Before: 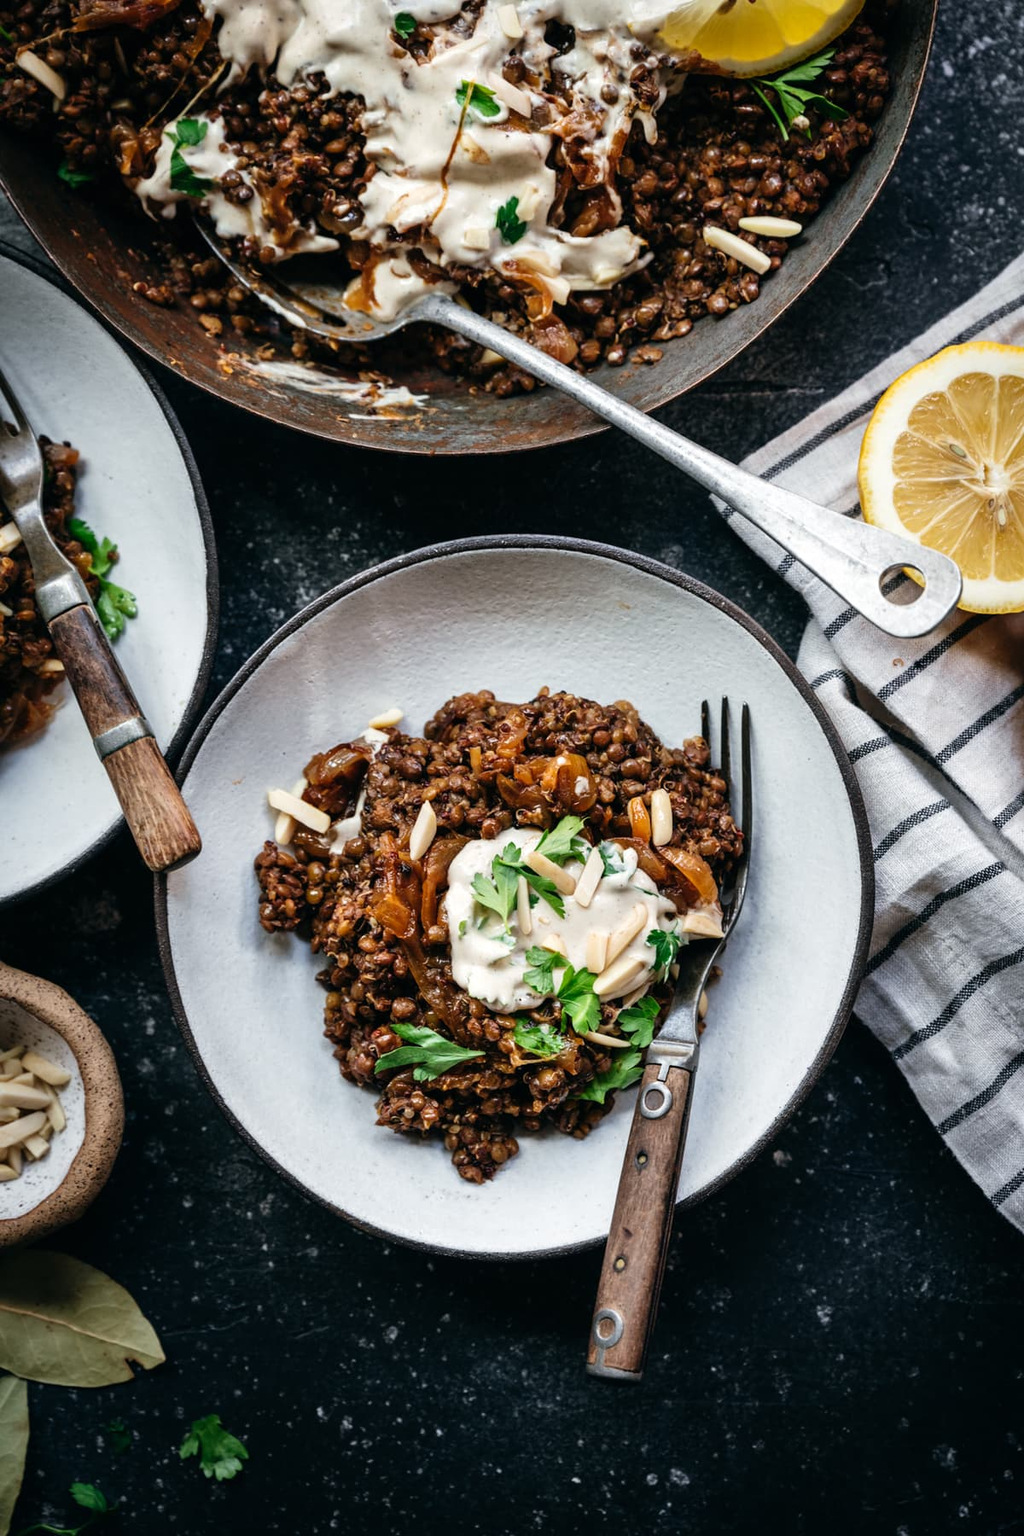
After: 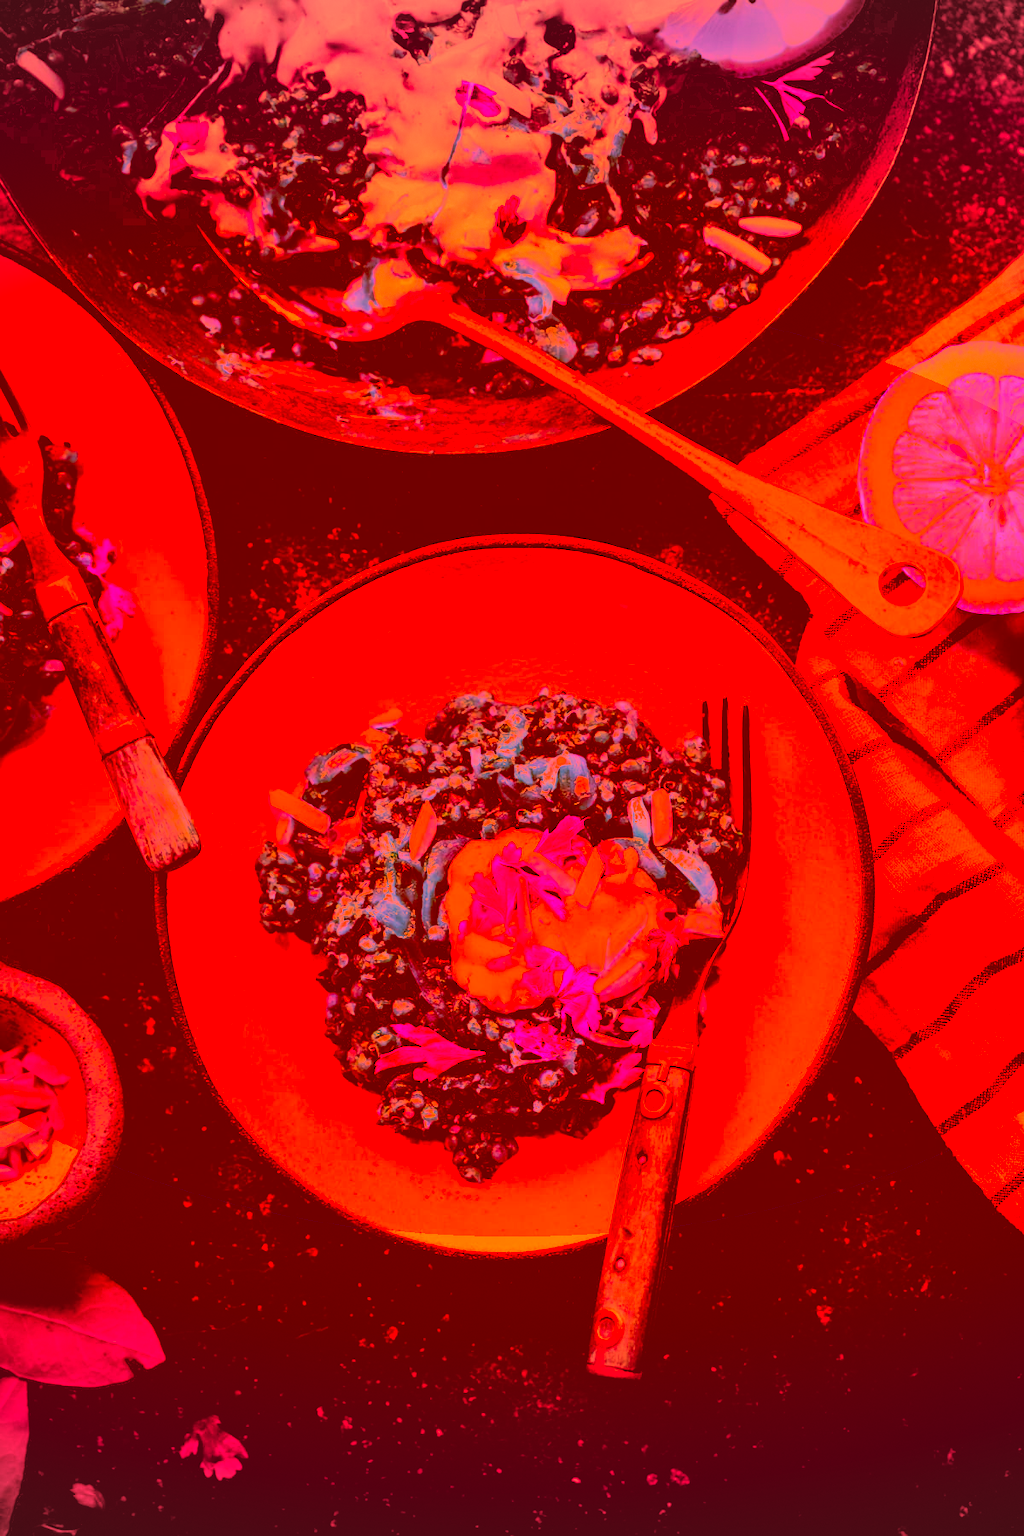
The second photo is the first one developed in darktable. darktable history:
color correction: highlights a* -39.37, highlights b* -39.62, shadows a* -39.53, shadows b* -39.76, saturation -2.96
vignetting: fall-off start 97.63%, fall-off radius 100.5%, width/height ratio 1.376, dithering 8-bit output, unbound false
contrast brightness saturation: brightness 0.148
filmic rgb: black relative exposure -4.94 EV, white relative exposure 2.84 EV, hardness 3.72, add noise in highlights 0, preserve chrominance max RGB, color science v3 (2019), use custom middle-gray values true, contrast in highlights soft
shadows and highlights: radius 93.32, shadows -14.52, white point adjustment 0.172, highlights 32.48, compress 48.65%, soften with gaussian
exposure: black level correction 0.001, compensate exposure bias true, compensate highlight preservation false
